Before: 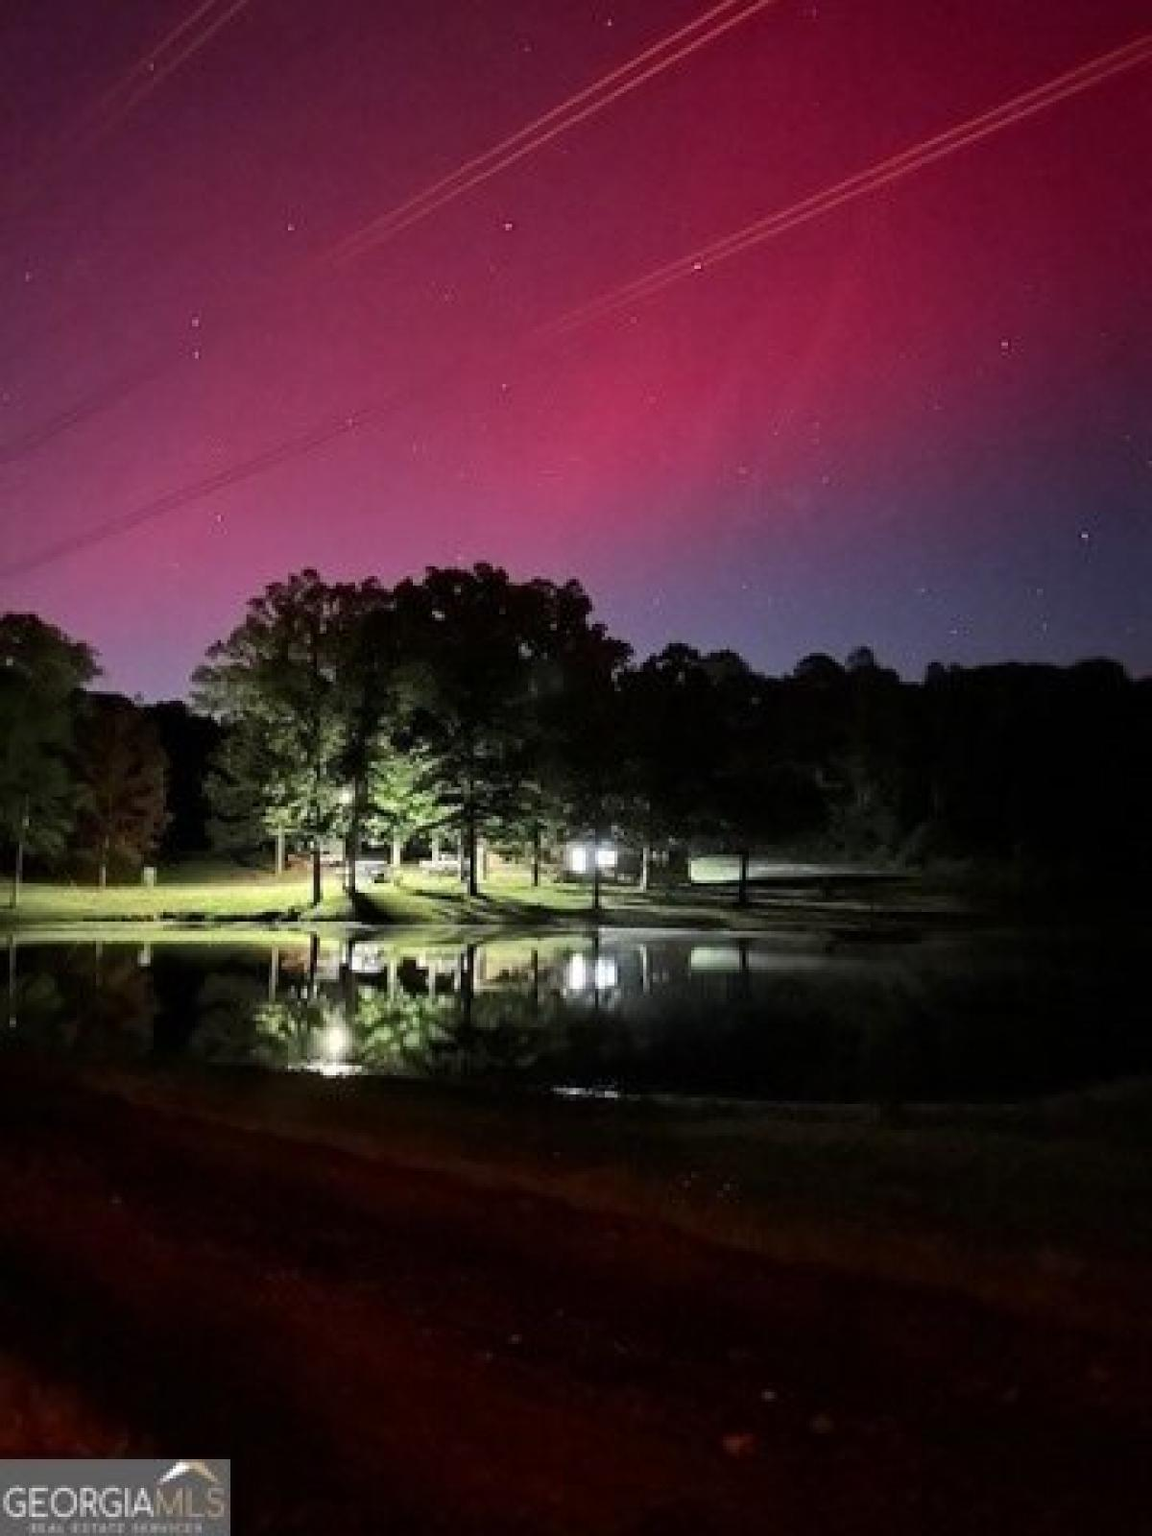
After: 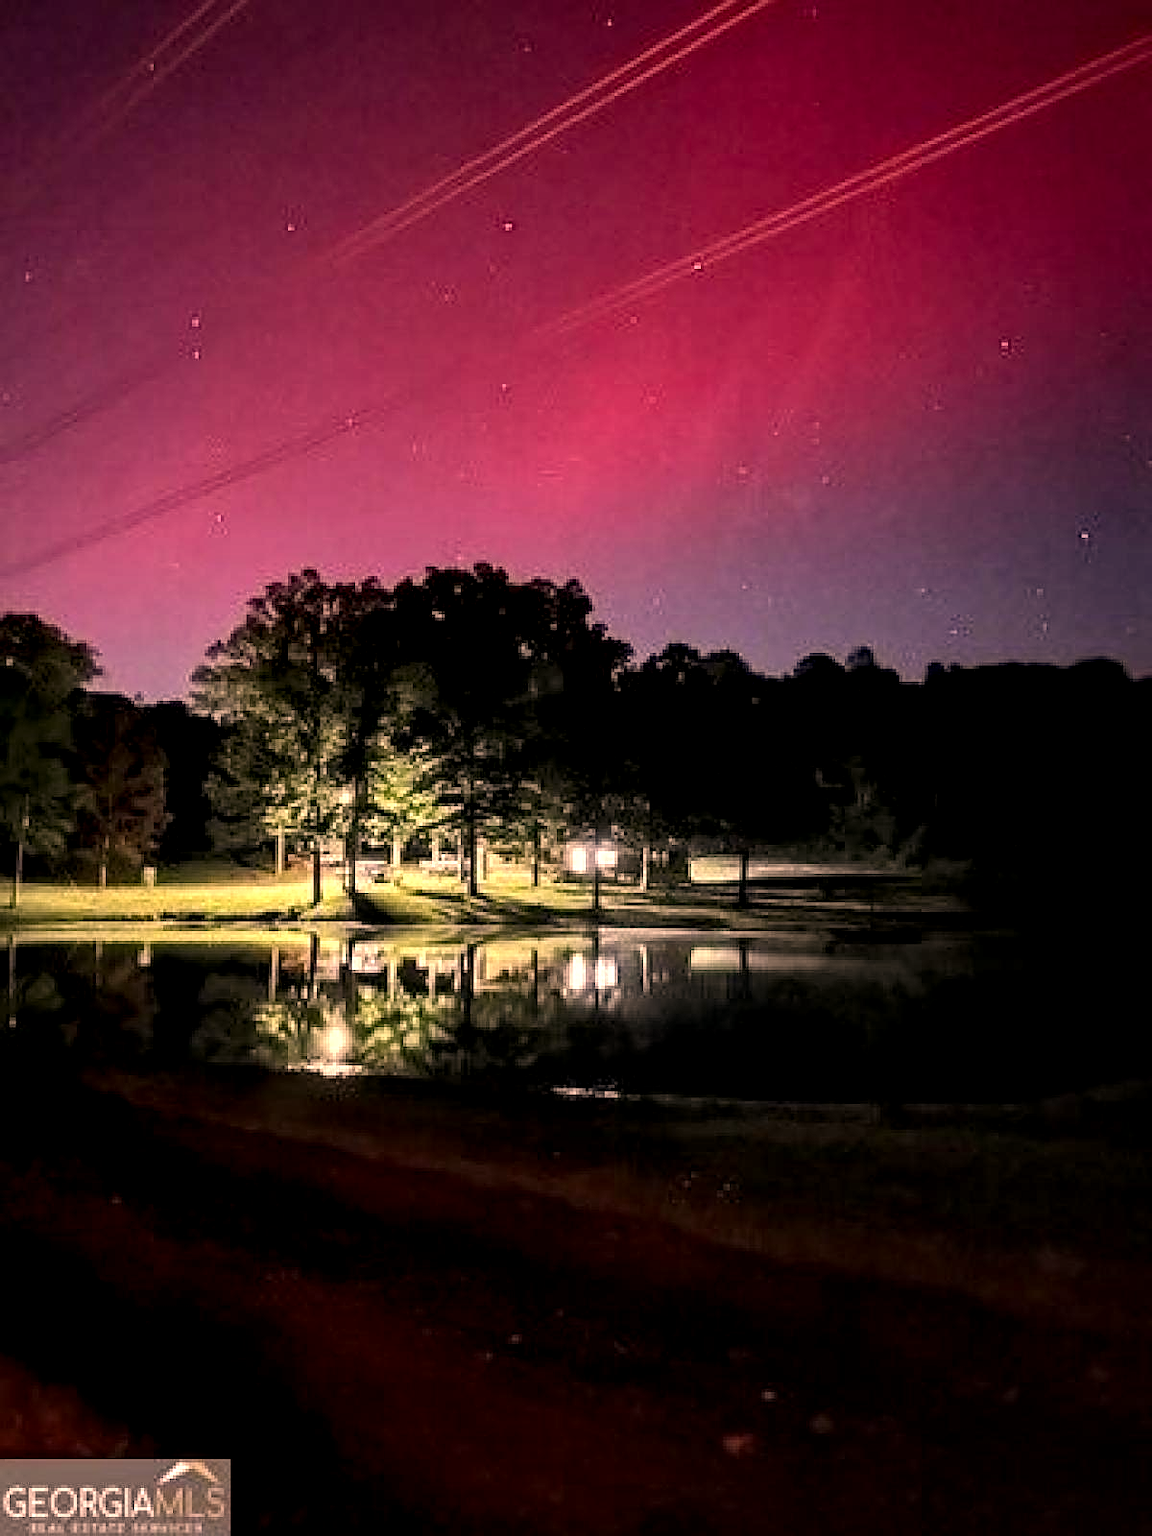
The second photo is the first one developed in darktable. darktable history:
sharpen: on, module defaults
local contrast: detail 160%
color correction: highlights a* 22.06, highlights b* 21.98
